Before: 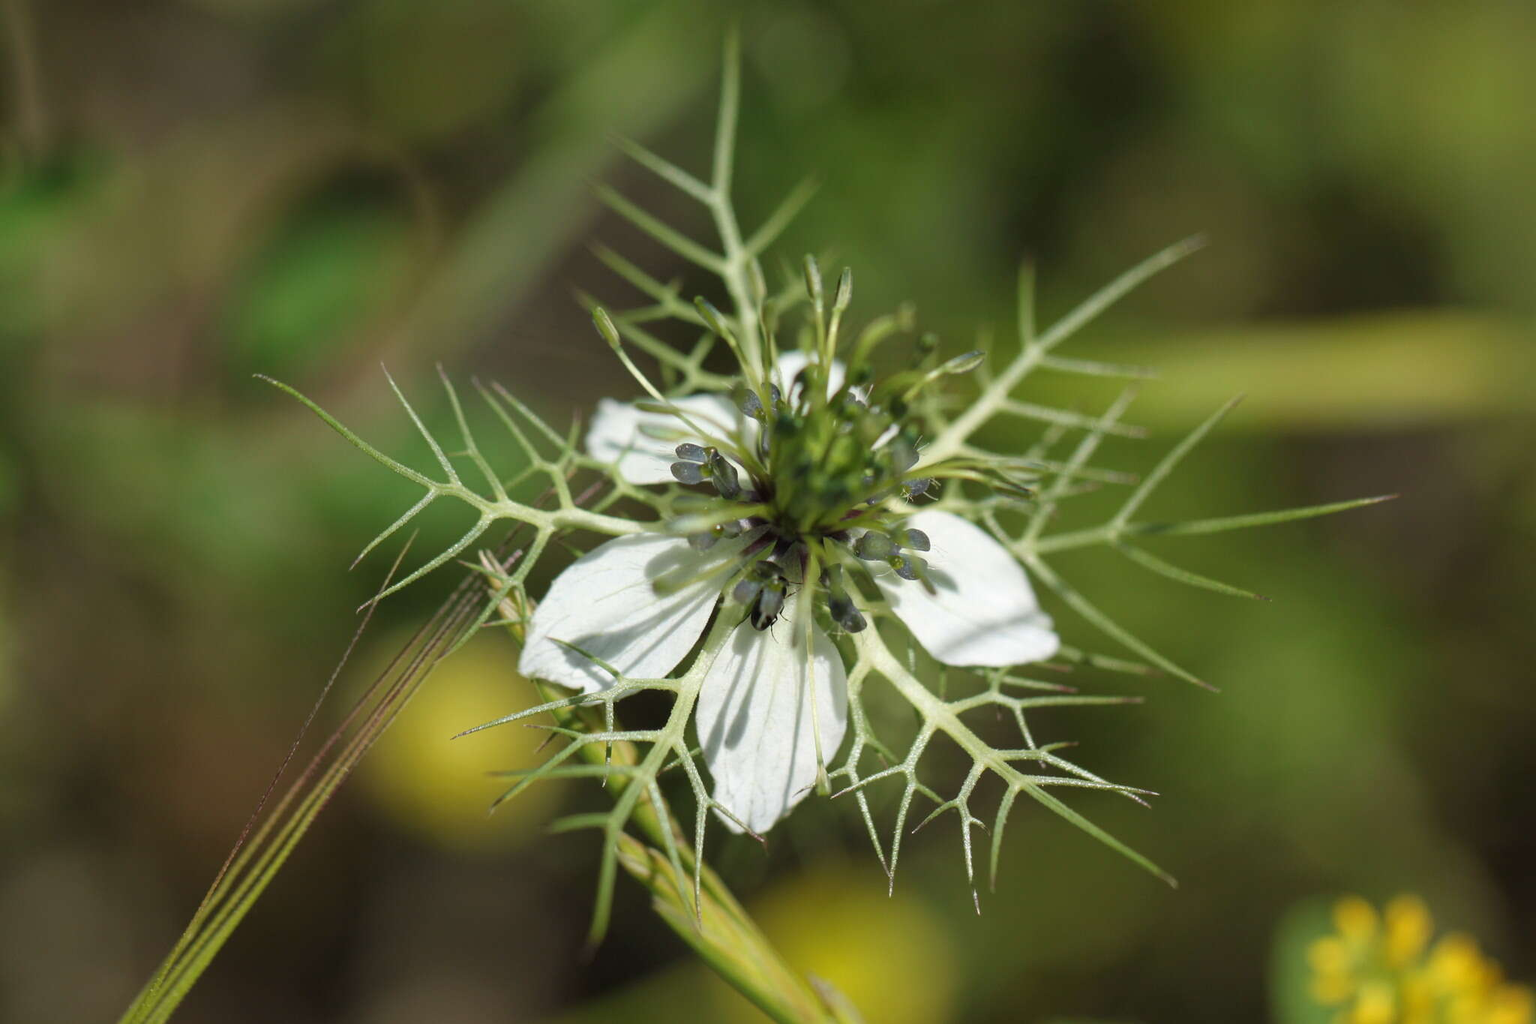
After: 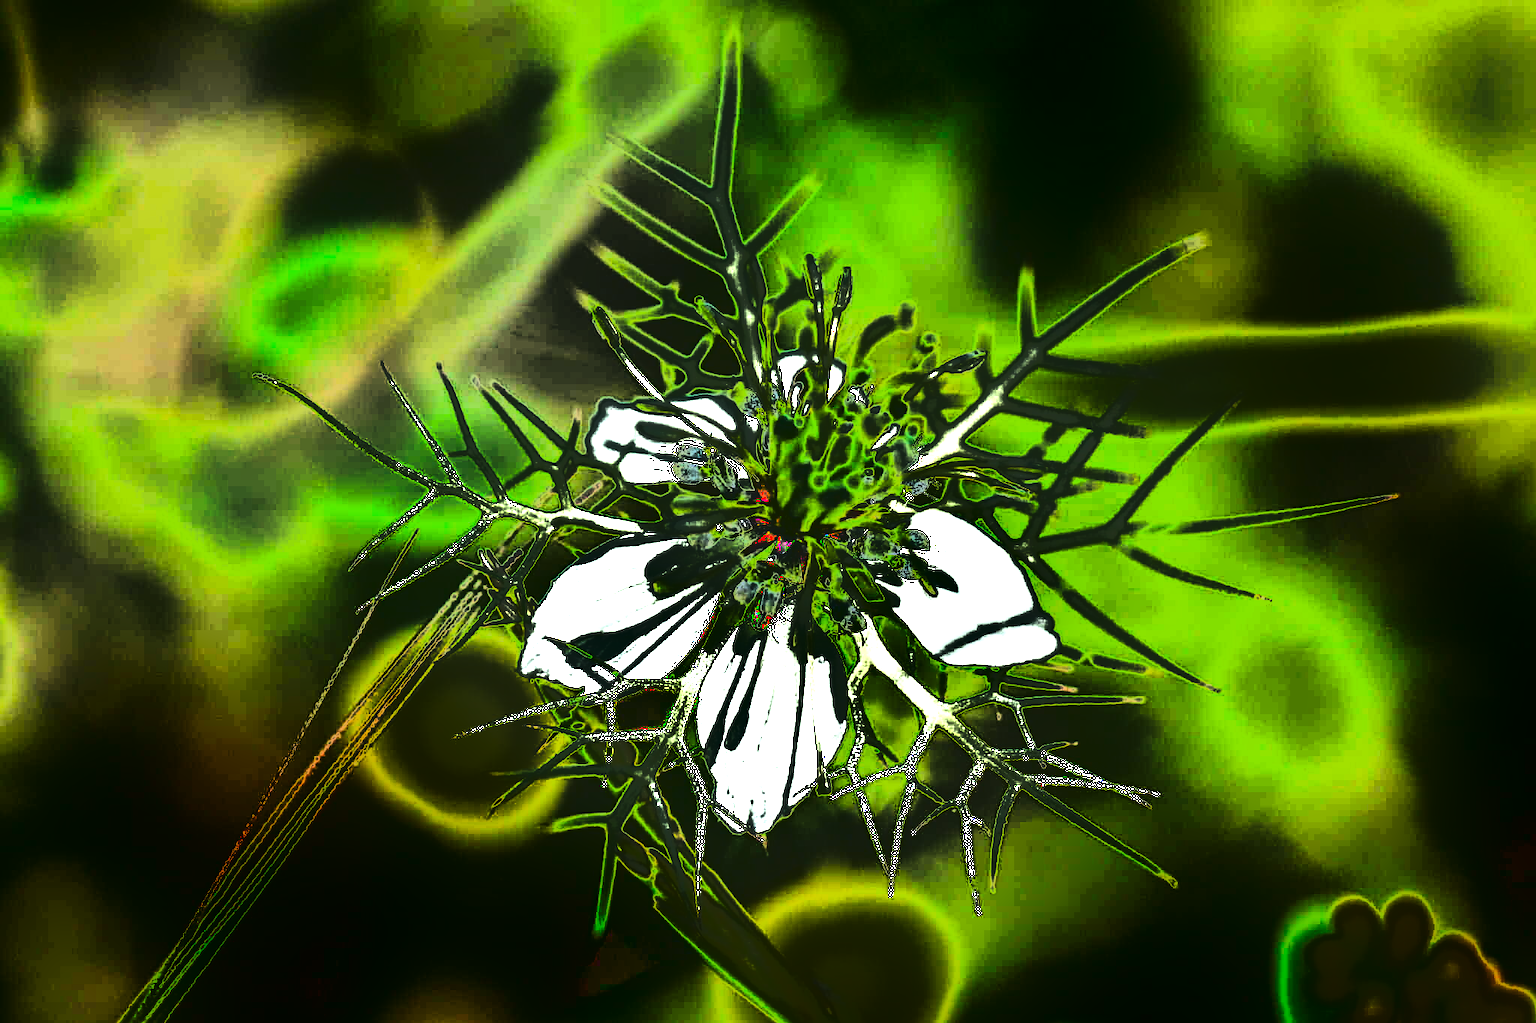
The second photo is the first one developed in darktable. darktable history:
shadows and highlights: shadows -86.67, highlights -35.58, soften with gaussian
exposure: exposure 0.637 EV, compensate highlight preservation false
sharpen: radius 3.066, amount 0.755
color correction: highlights a* -7.58, highlights b* 0.955, shadows a* -3.29, saturation 1.44
base curve: curves: ch0 [(0, 0) (0.303, 0.277) (1, 1)], preserve colors none
tone curve: curves: ch0 [(0, 0) (0.003, 0.99) (0.011, 0.983) (0.025, 0.934) (0.044, 0.719) (0.069, 0.382) (0.1, 0.204) (0.136, 0.093) (0.177, 0.094) (0.224, 0.093) (0.277, 0.098) (0.335, 0.214) (0.399, 0.616) (0.468, 0.827) (0.543, 0.464) (0.623, 0.145) (0.709, 0.127) (0.801, 0.187) (0.898, 0.203) (1, 1)], color space Lab, linked channels, preserve colors none
